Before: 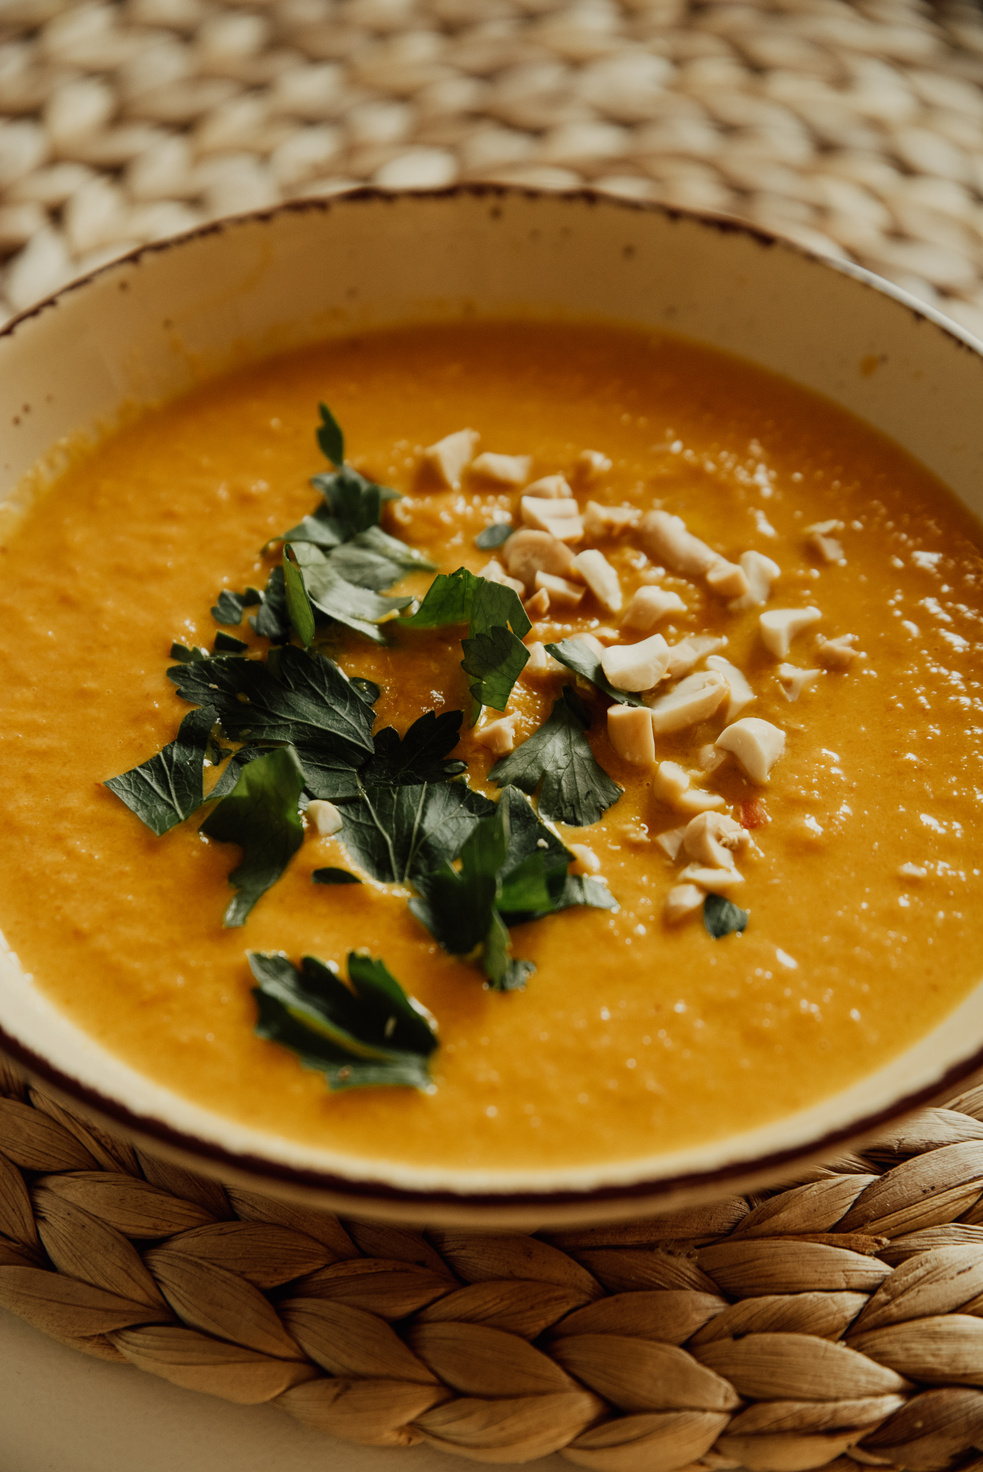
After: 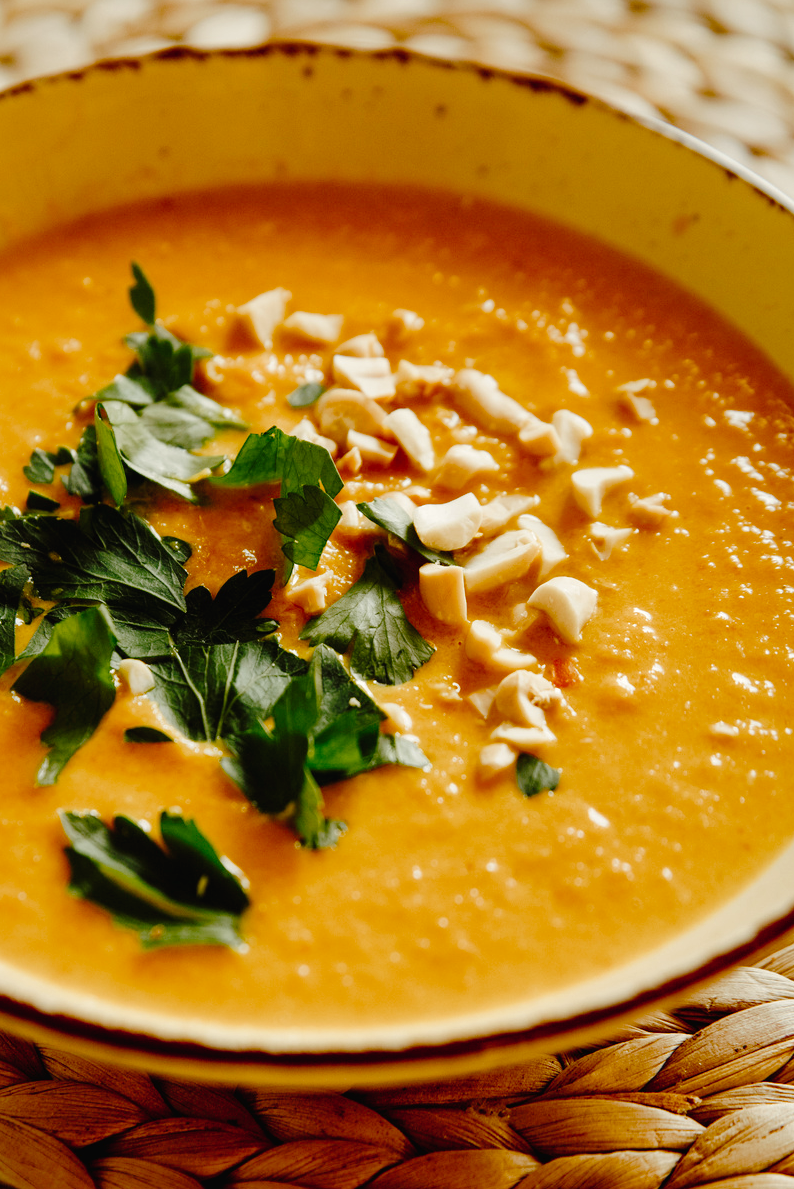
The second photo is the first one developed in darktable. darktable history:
color balance rgb: perceptual saturation grading › global saturation 20%, perceptual saturation grading › highlights -50%, perceptual saturation grading › shadows 30%, perceptual brilliance grading › global brilliance 10%, perceptual brilliance grading › shadows 15%
shadows and highlights: on, module defaults
crop: left 19.159%, top 9.58%, bottom 9.58%
tone curve: curves: ch0 [(0, 0) (0.003, 0.01) (0.011, 0.01) (0.025, 0.011) (0.044, 0.019) (0.069, 0.032) (0.1, 0.054) (0.136, 0.088) (0.177, 0.138) (0.224, 0.214) (0.277, 0.297) (0.335, 0.391) (0.399, 0.469) (0.468, 0.551) (0.543, 0.622) (0.623, 0.699) (0.709, 0.775) (0.801, 0.85) (0.898, 0.929) (1, 1)], preserve colors none
